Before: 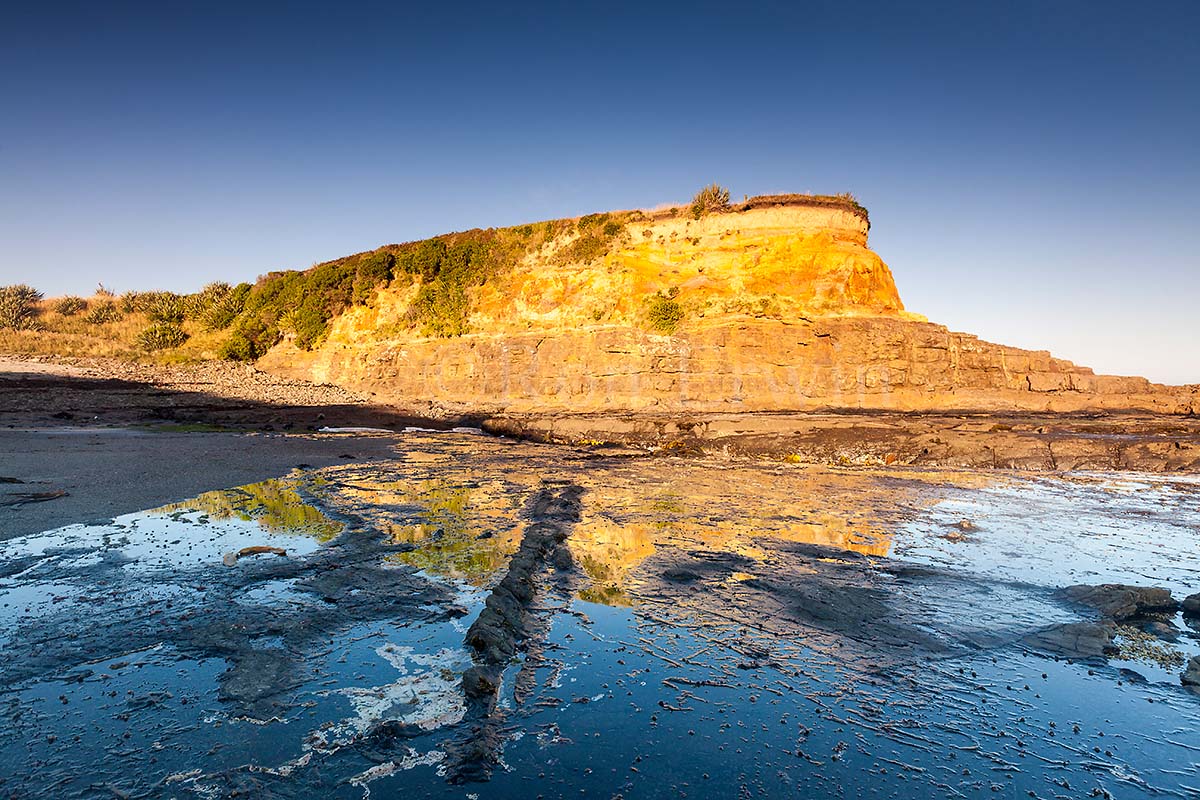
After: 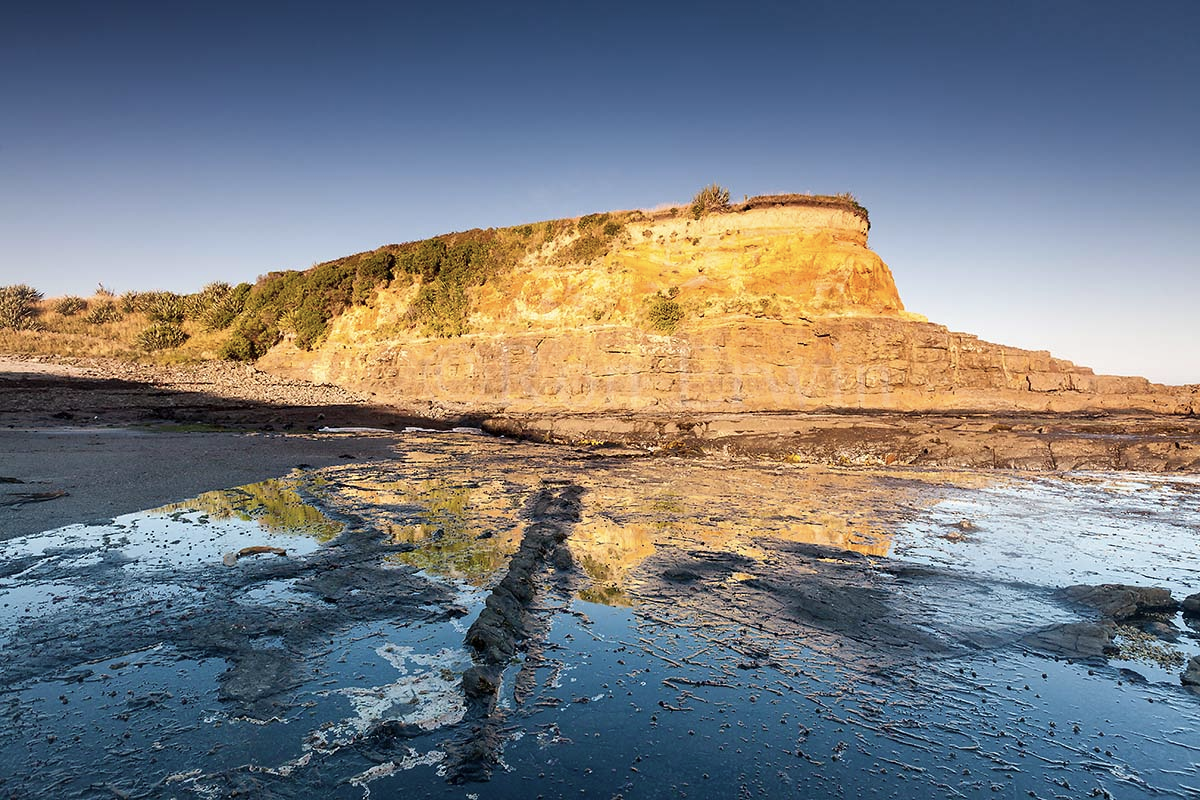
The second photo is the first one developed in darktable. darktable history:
color correction: highlights b* -0.006, saturation 0.788
